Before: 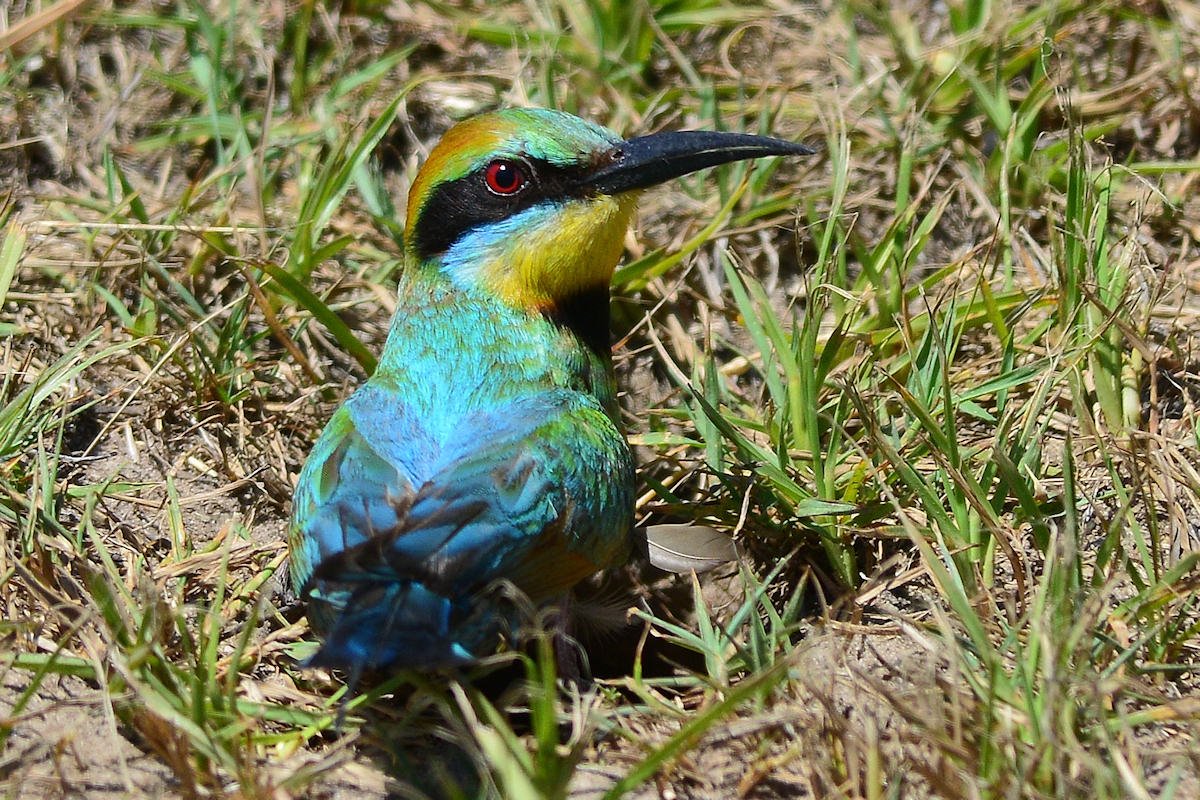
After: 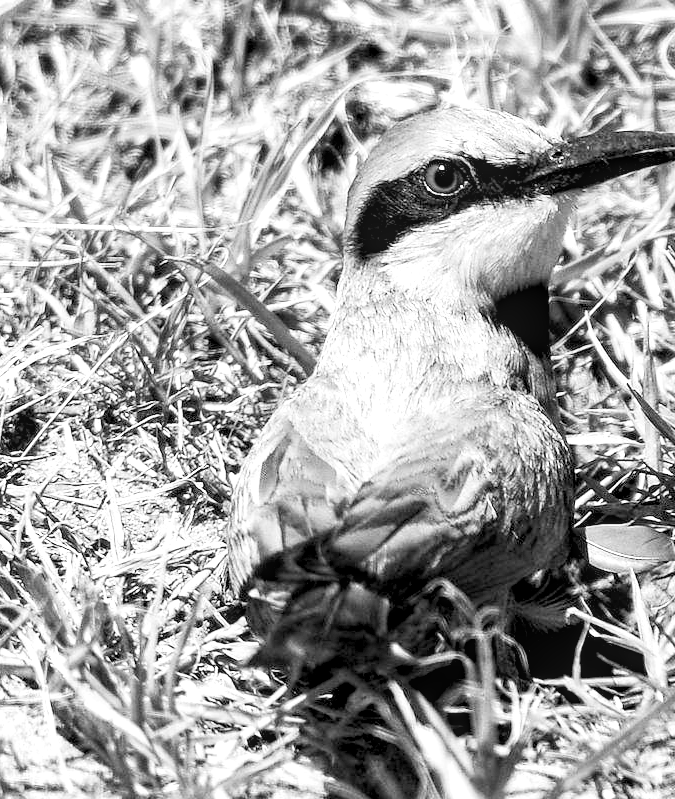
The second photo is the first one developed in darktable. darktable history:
exposure: black level correction 0.008, exposure 0.979 EV, compensate highlight preservation false
local contrast: detail 130%
crop: left 5.114%, right 38.589%
monochrome: on, module defaults
tone equalizer: on, module defaults
contrast brightness saturation: contrast 0.2, brightness 0.16, saturation 0.22
color balance: input saturation 99%
